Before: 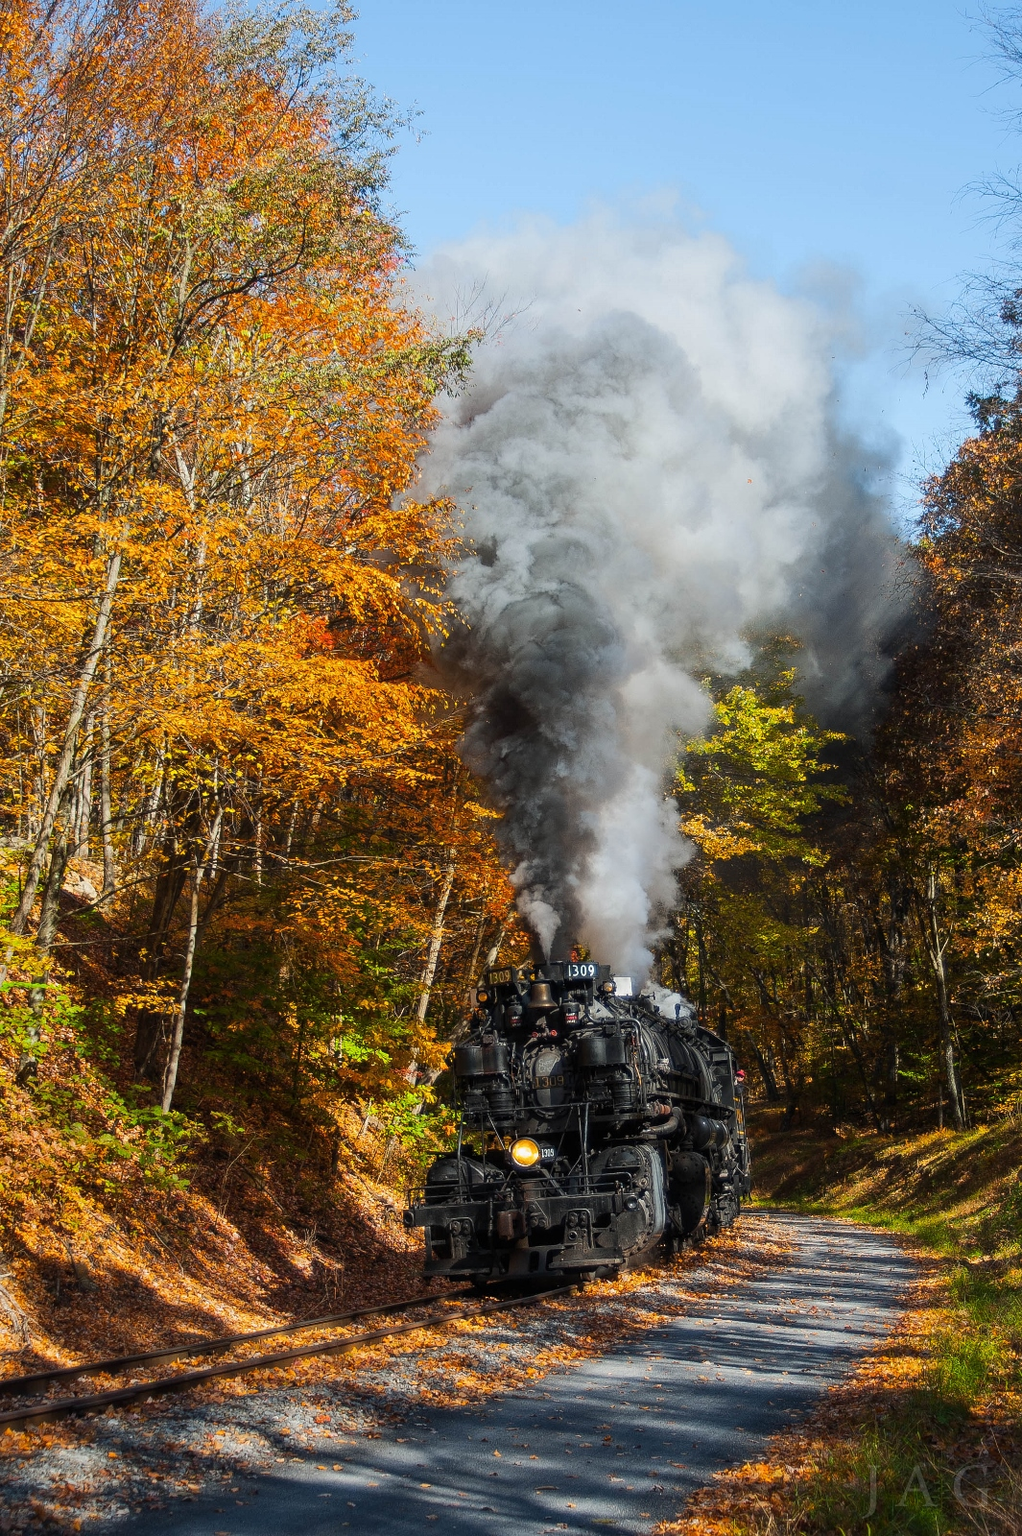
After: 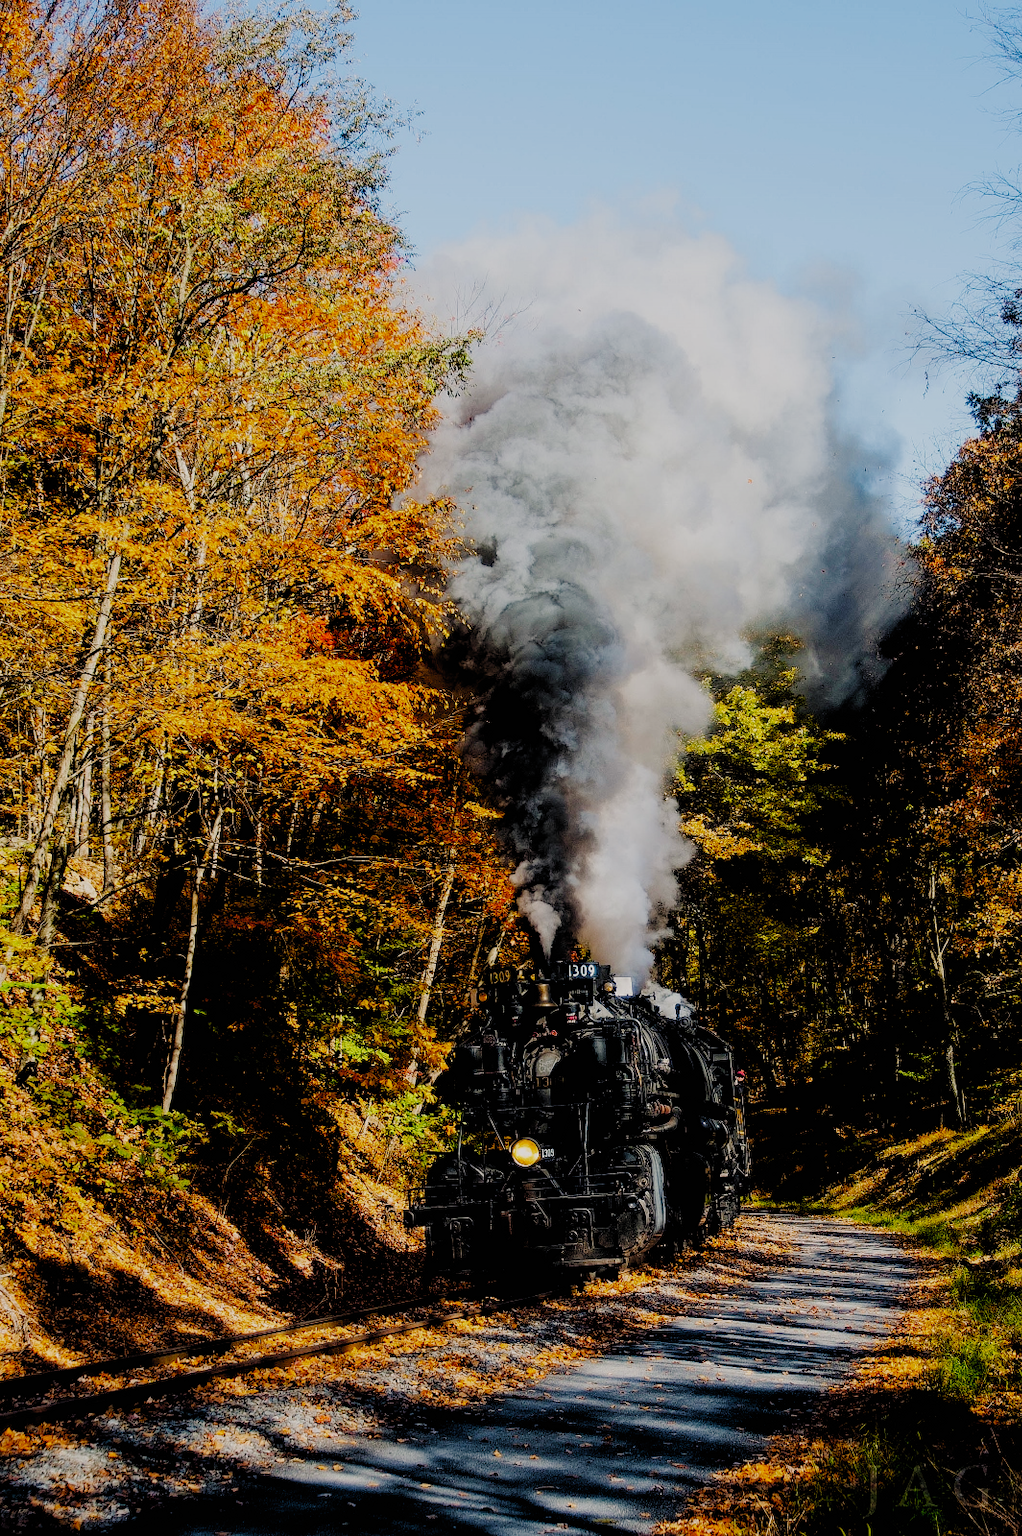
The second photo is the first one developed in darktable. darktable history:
color balance rgb: shadows lift › hue 87.51°, highlights gain › chroma 1.62%, highlights gain › hue 55.1°, global offset › chroma 0.06%, global offset › hue 253.66°, linear chroma grading › global chroma 0.5%
white balance: red 1, blue 1
filmic rgb: black relative exposure -2.85 EV, white relative exposure 4.56 EV, hardness 1.77, contrast 1.25, preserve chrominance no, color science v5 (2021)
velvia: on, module defaults
